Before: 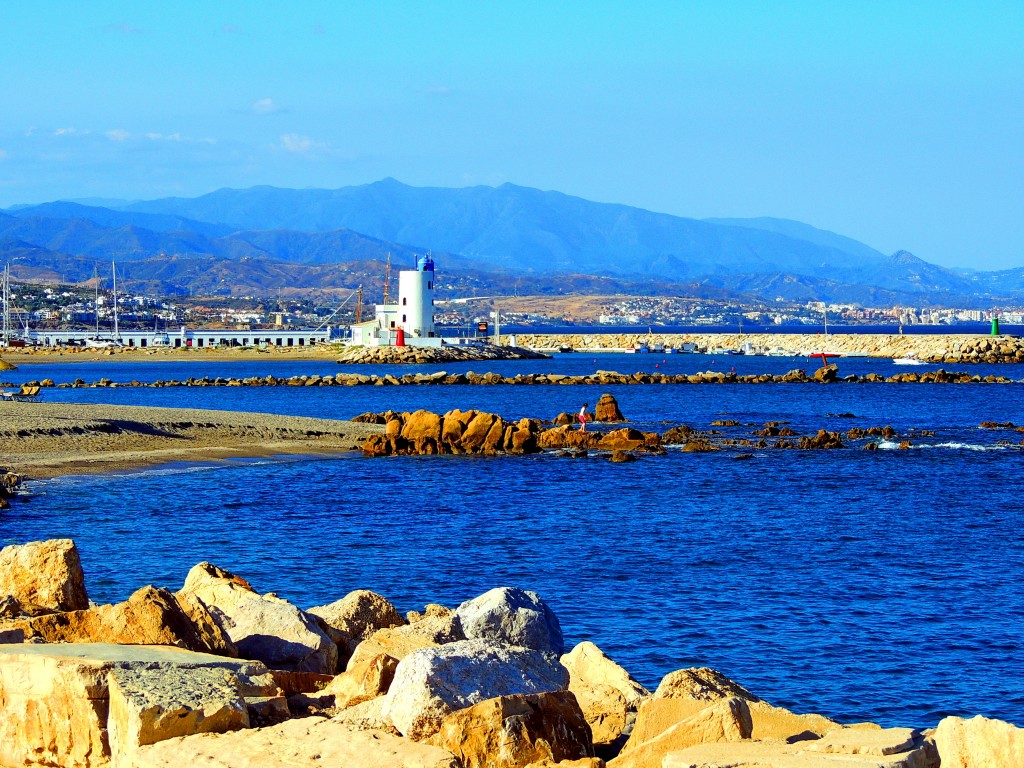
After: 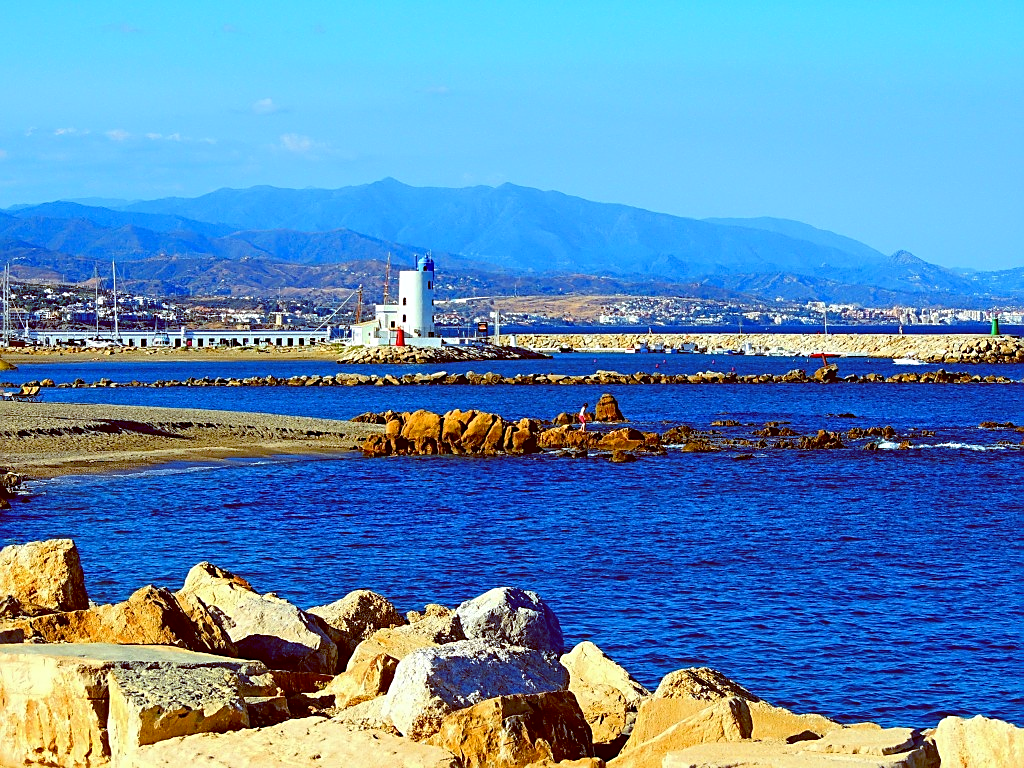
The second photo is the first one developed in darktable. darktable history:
sharpen: on, module defaults
color balance: lift [1, 1.015, 1.004, 0.985], gamma [1, 0.958, 0.971, 1.042], gain [1, 0.956, 0.977, 1.044]
